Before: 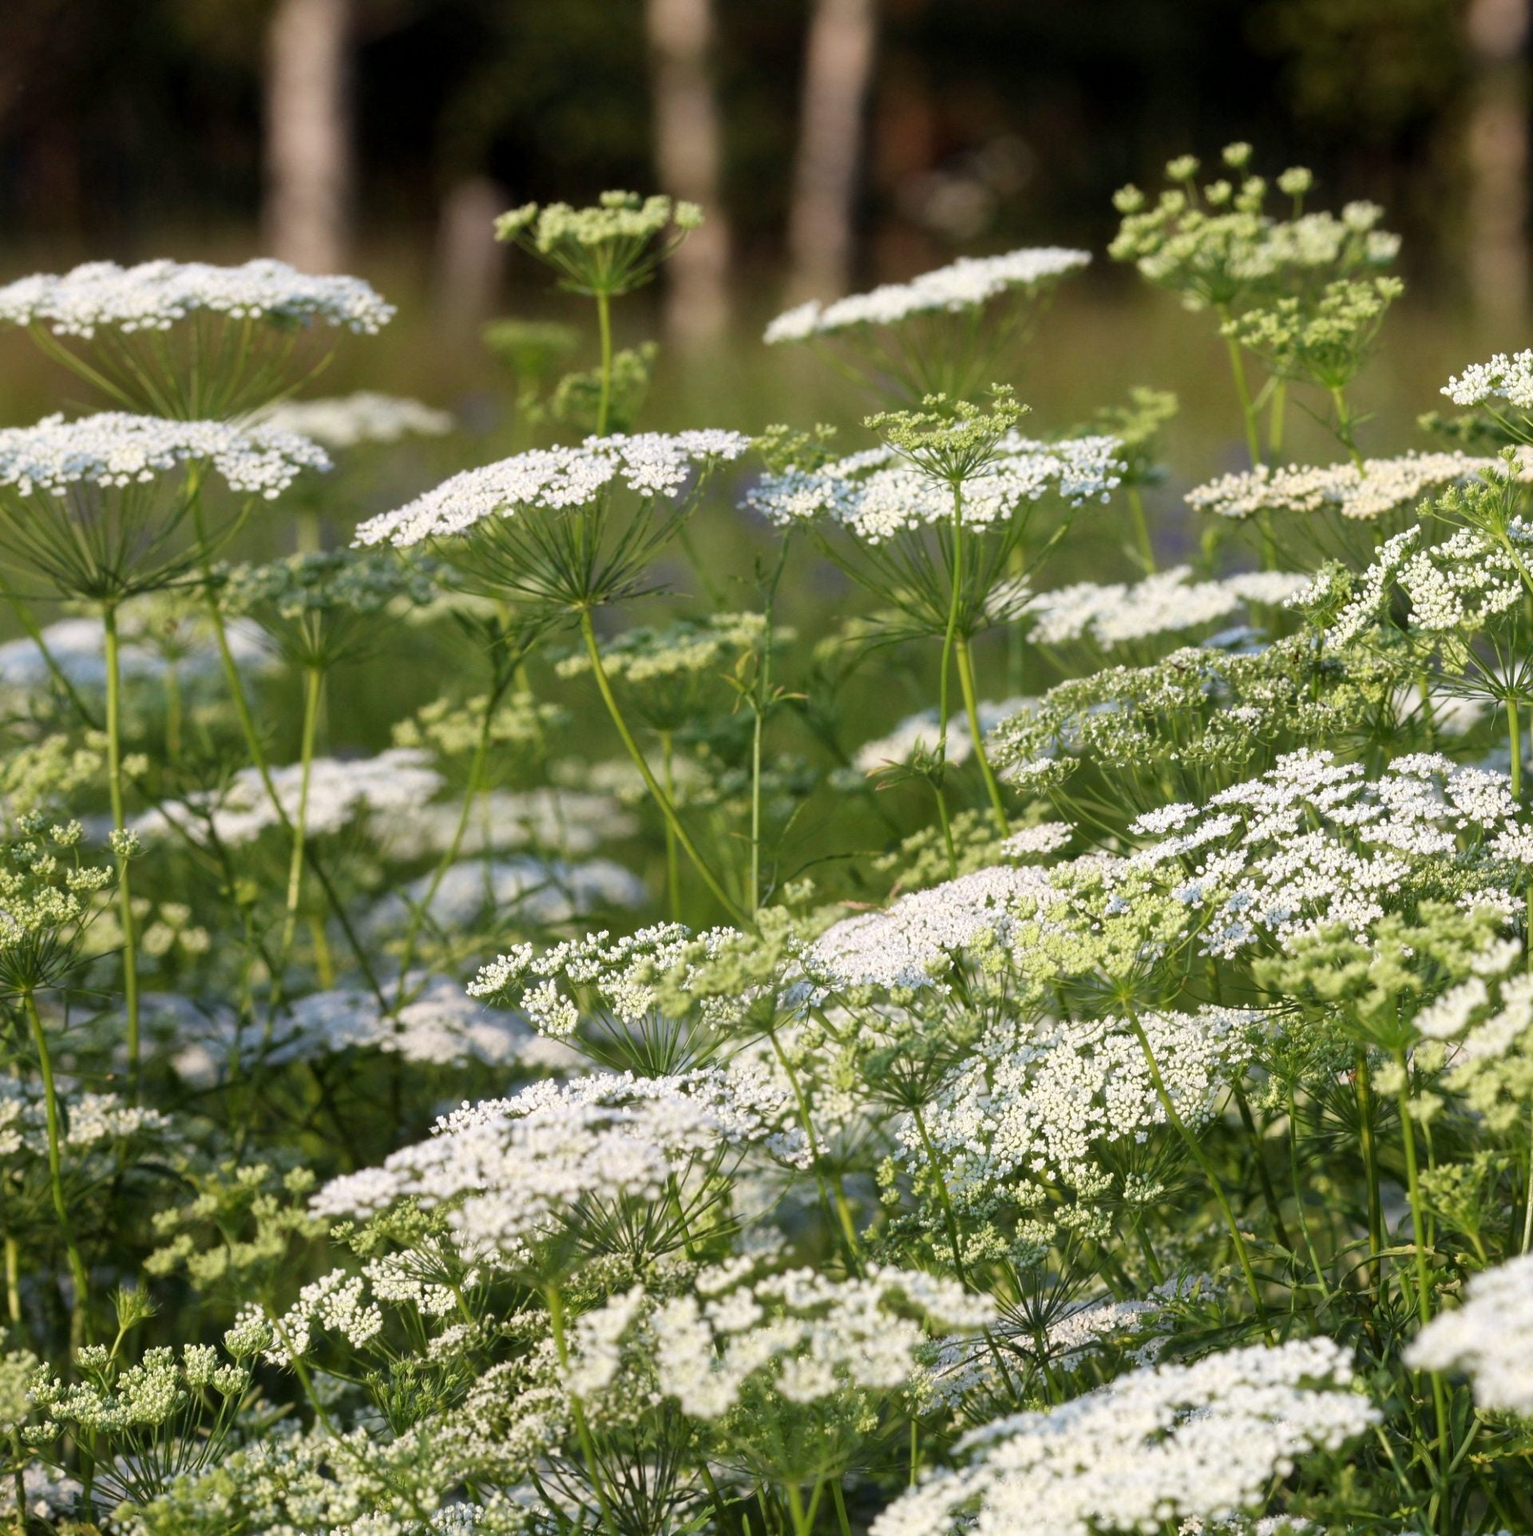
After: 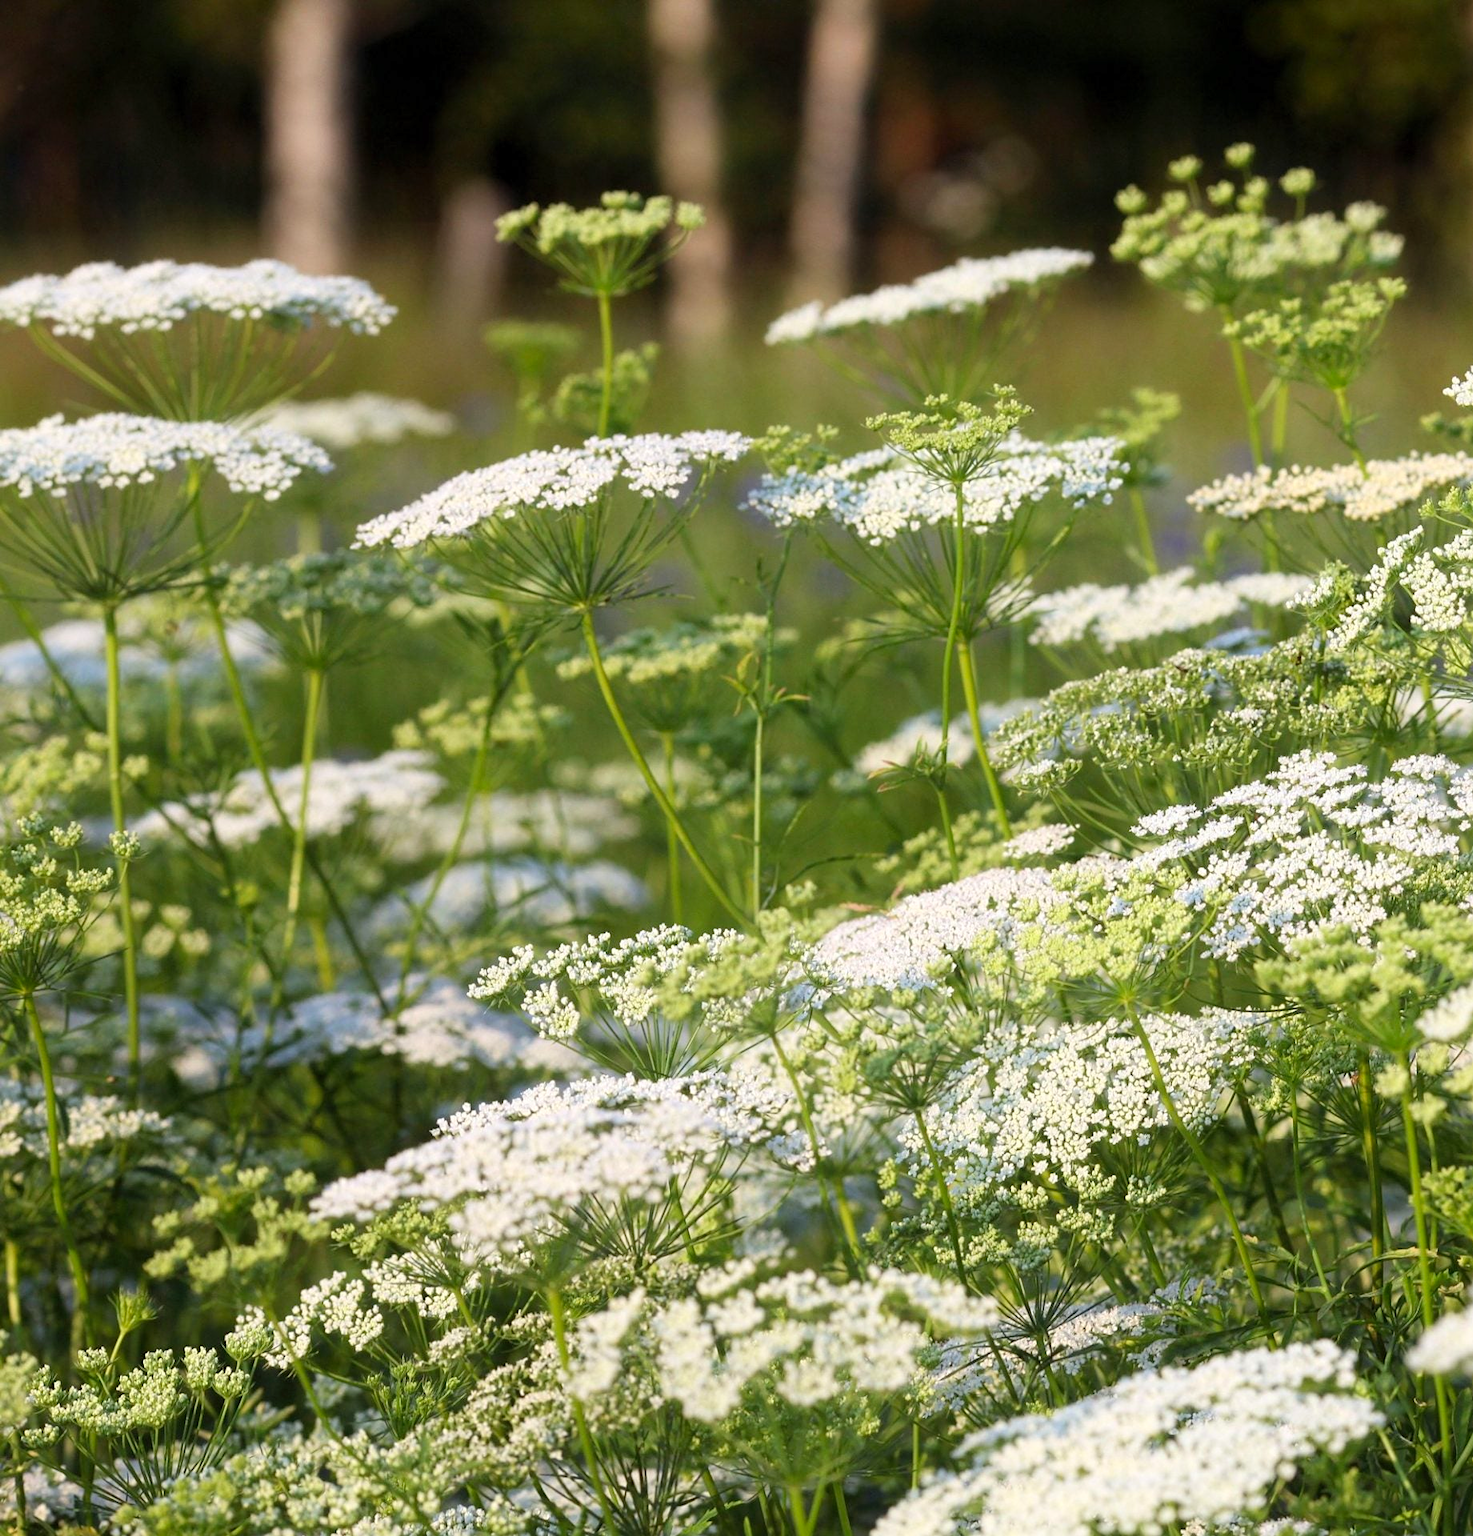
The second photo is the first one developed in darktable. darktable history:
crop: right 3.977%, bottom 0.038%
sharpen: amount 0.202
shadows and highlights: shadows -26.14, highlights 48.36, soften with gaussian
contrast brightness saturation: contrast 0.074, brightness 0.071, saturation 0.178
